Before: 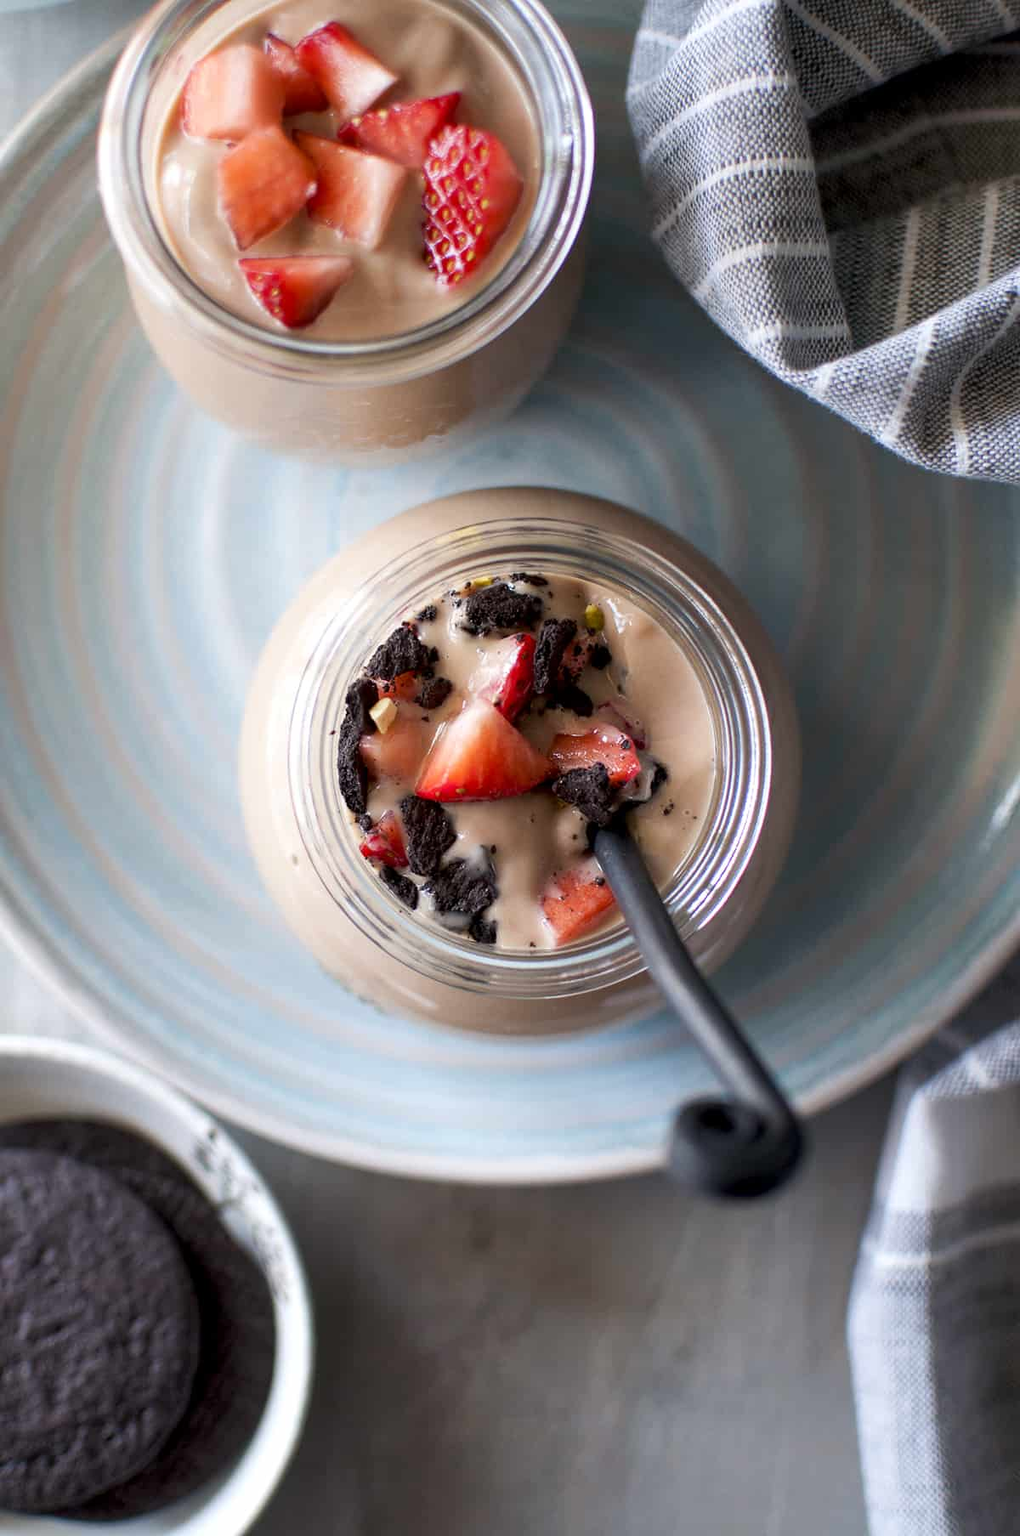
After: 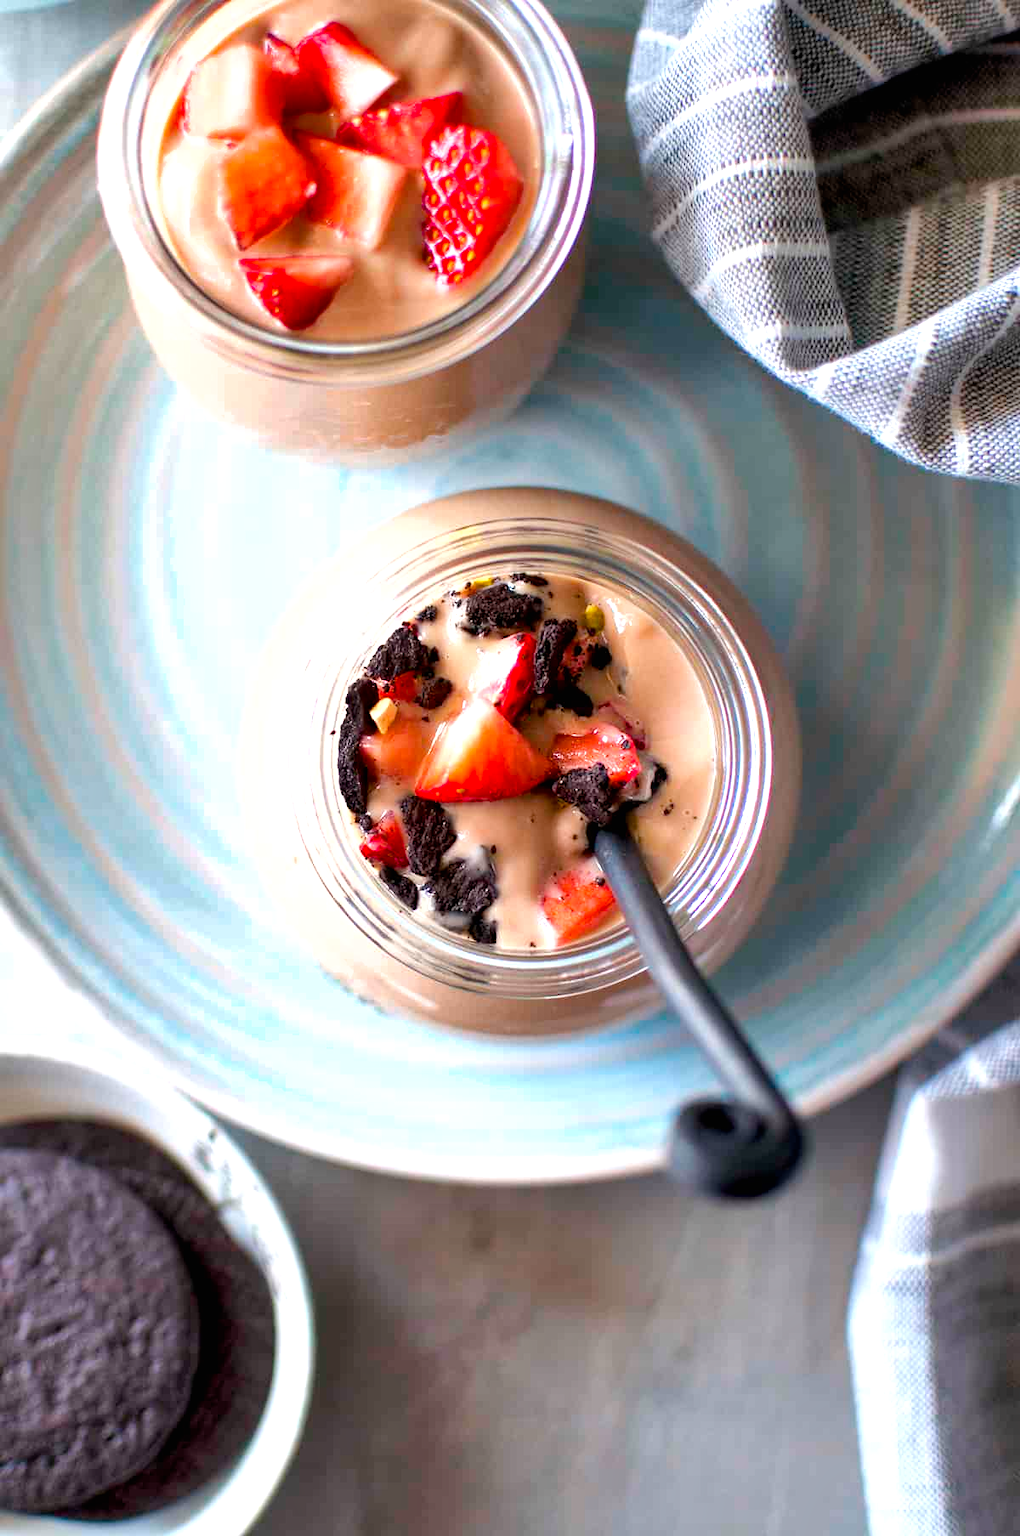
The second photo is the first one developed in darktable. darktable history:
shadows and highlights: highlights color adjustment 40.49%, low approximation 0.01, soften with gaussian
color balance rgb: shadows lift › luminance 0.942%, shadows lift › chroma 0.477%, shadows lift › hue 21.63°, perceptual saturation grading › global saturation 19.529%, perceptual brilliance grading › mid-tones 9.783%, perceptual brilliance grading › shadows 14.337%
exposure: black level correction 0, exposure 0.7 EV, compensate highlight preservation false
